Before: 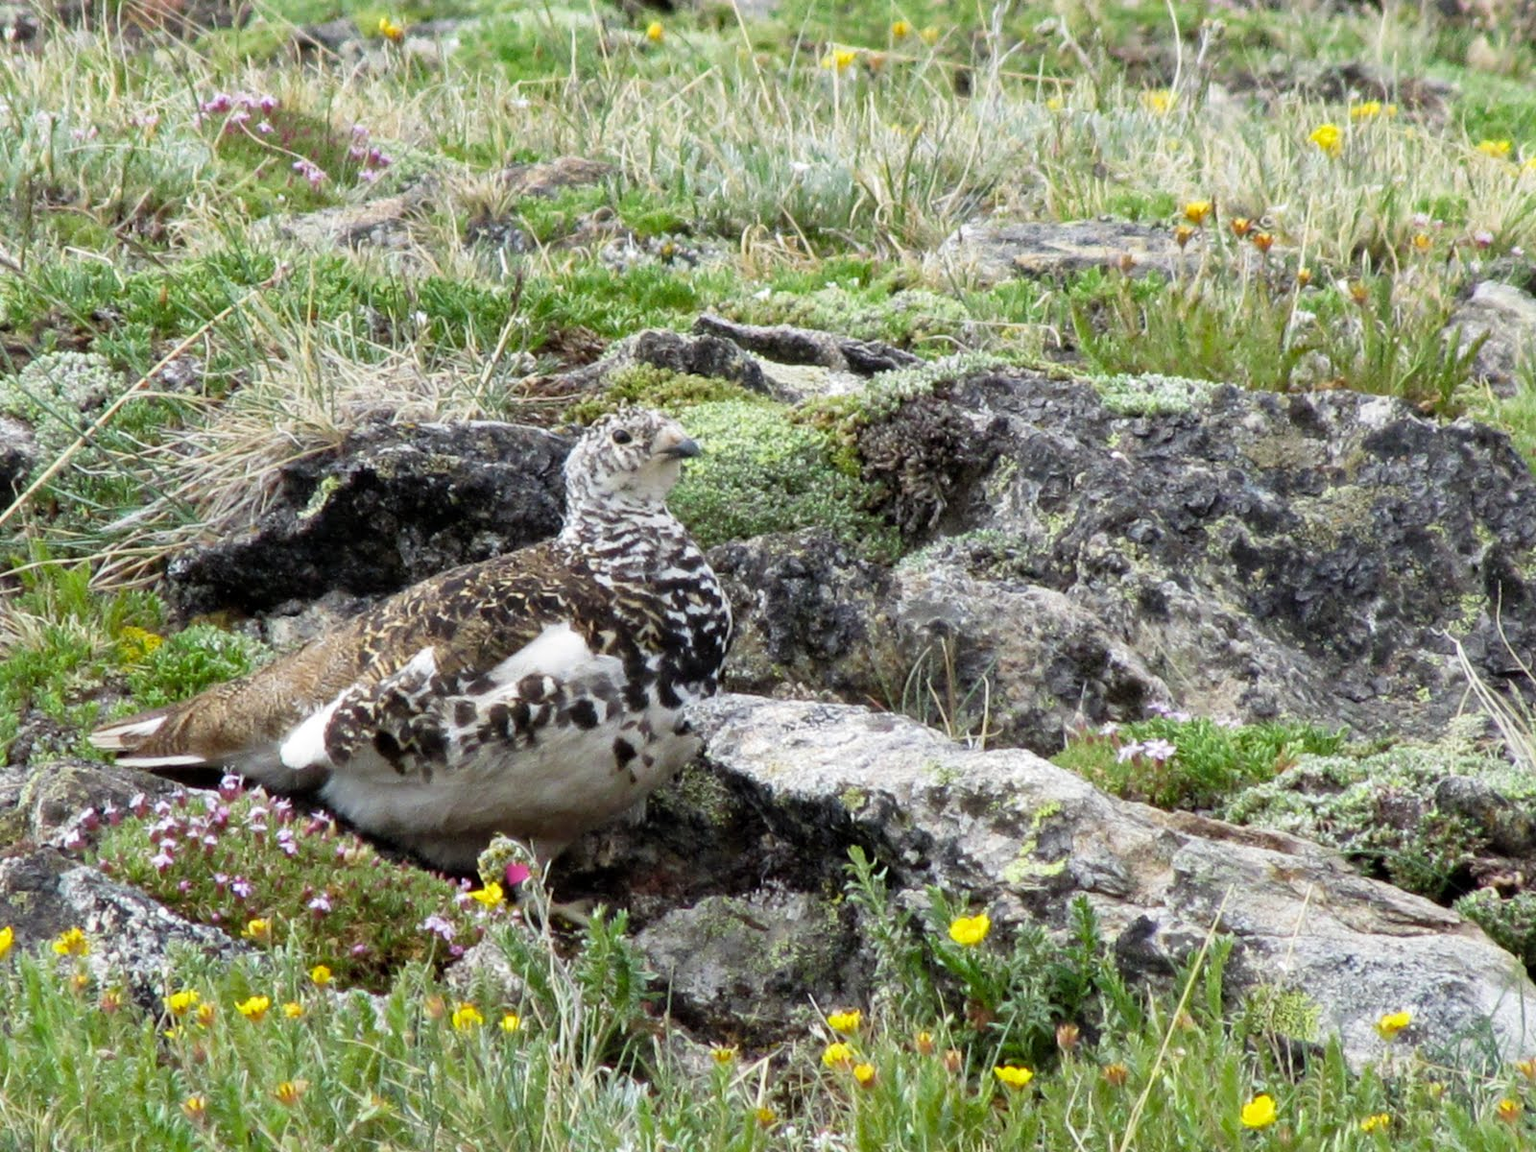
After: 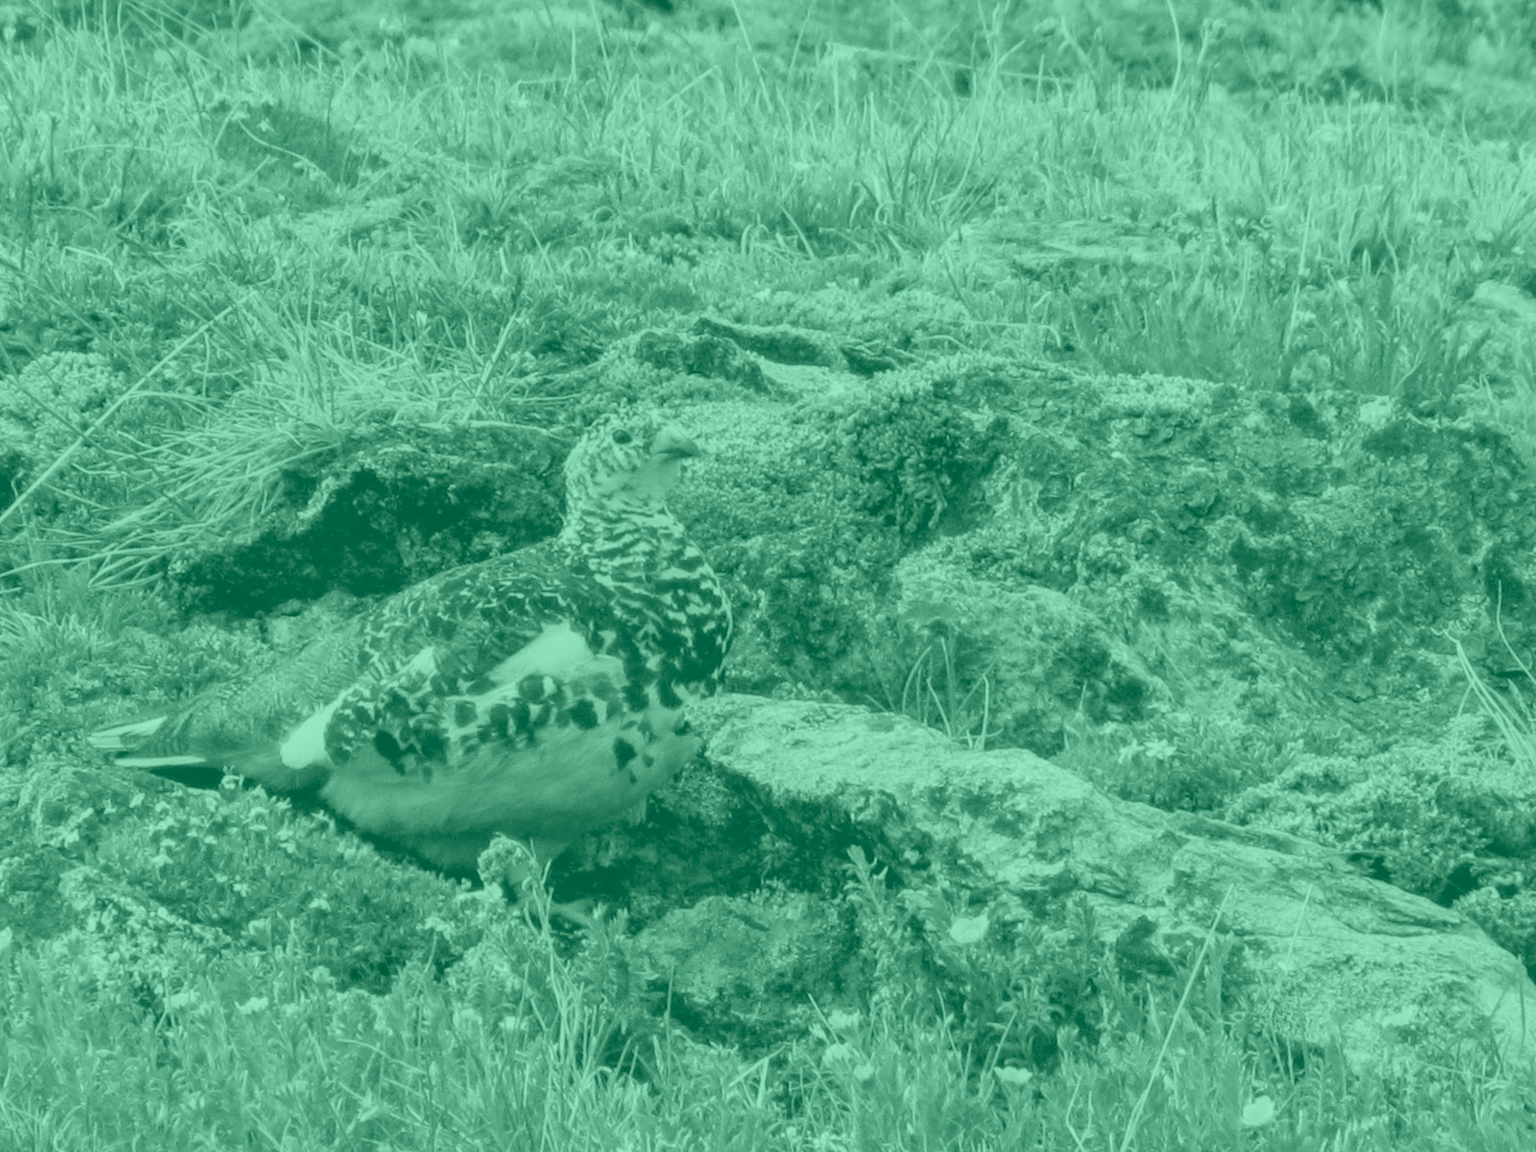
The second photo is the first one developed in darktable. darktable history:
local contrast: on, module defaults
colorize: hue 147.6°, saturation 65%, lightness 21.64%
